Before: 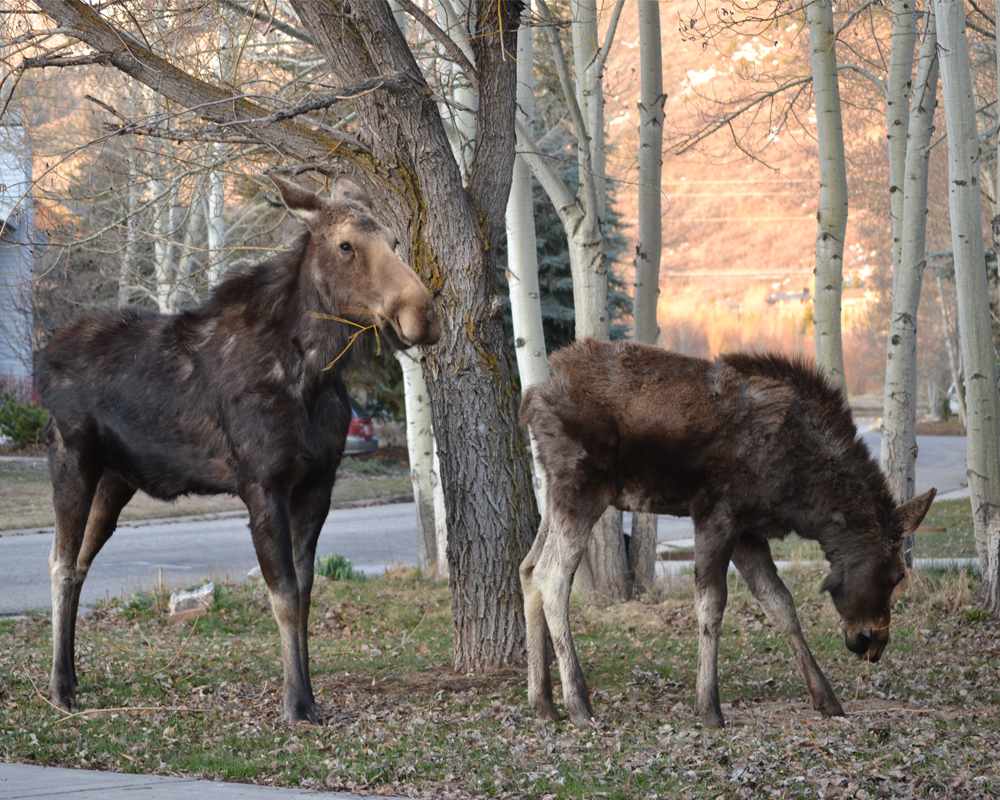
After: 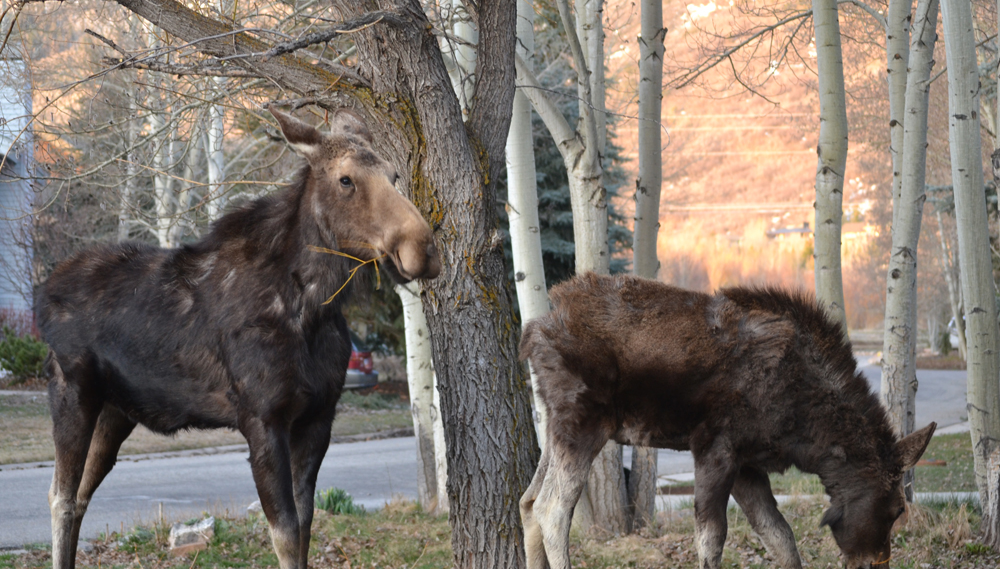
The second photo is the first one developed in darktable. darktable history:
crop and rotate: top 8.253%, bottom 20.534%
